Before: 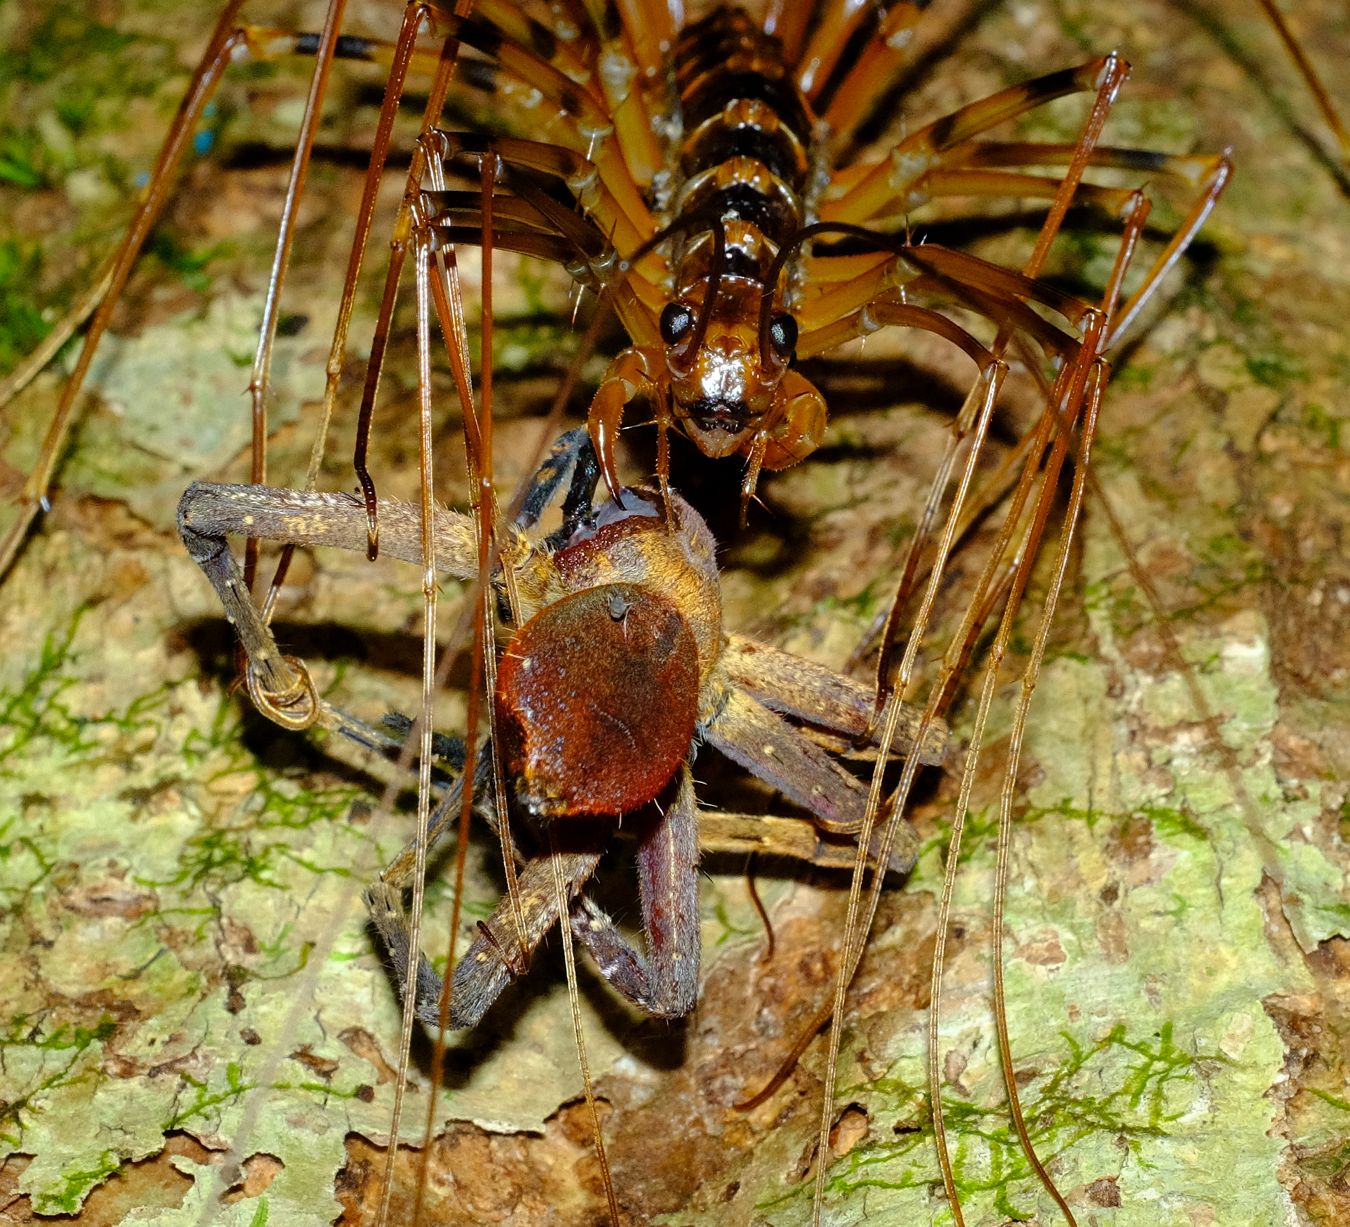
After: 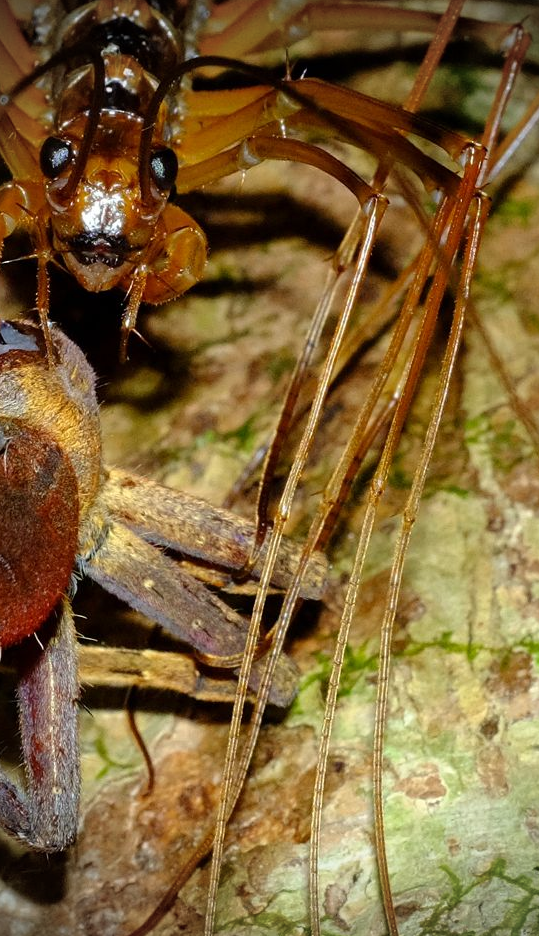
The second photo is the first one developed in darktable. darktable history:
crop: left 45.935%, top 13.562%, right 14.074%, bottom 10.095%
vignetting: fall-off start 79.71%, brightness -0.892
